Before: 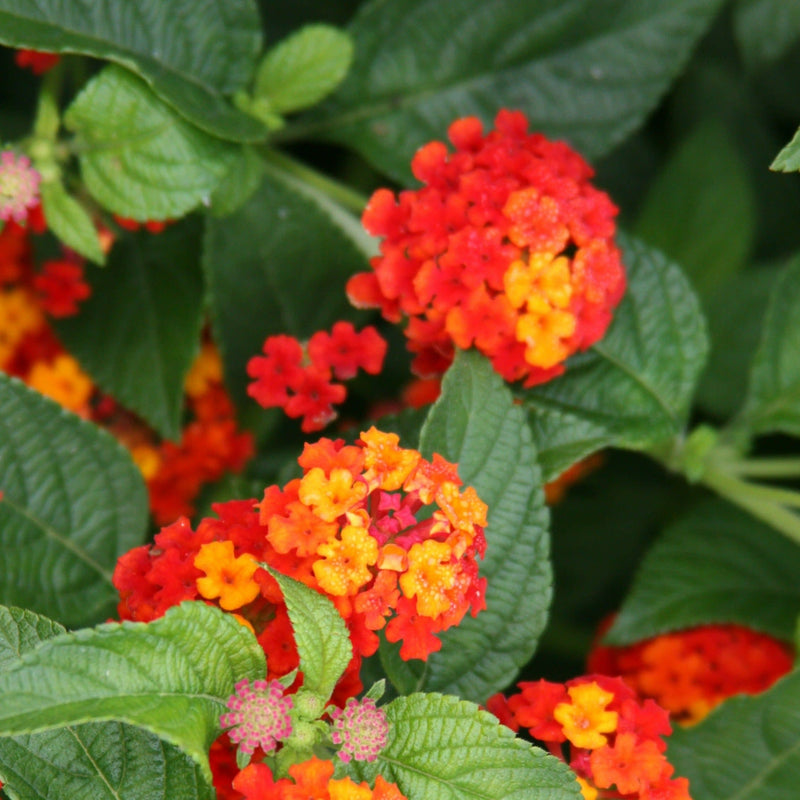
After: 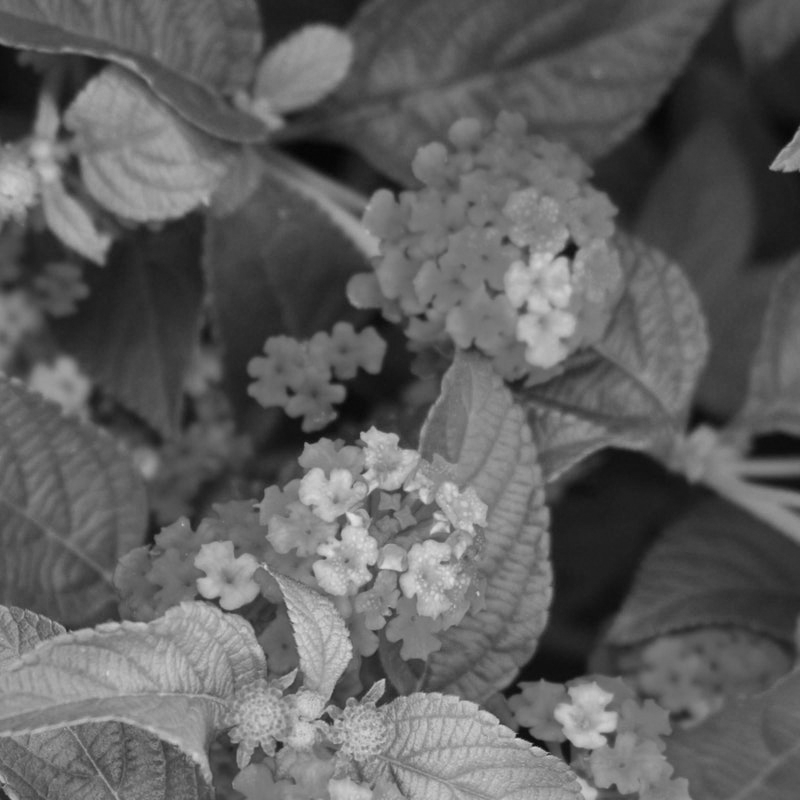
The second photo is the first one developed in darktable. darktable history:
monochrome: on, module defaults
white balance: red 0.926, green 1.003, blue 1.133
